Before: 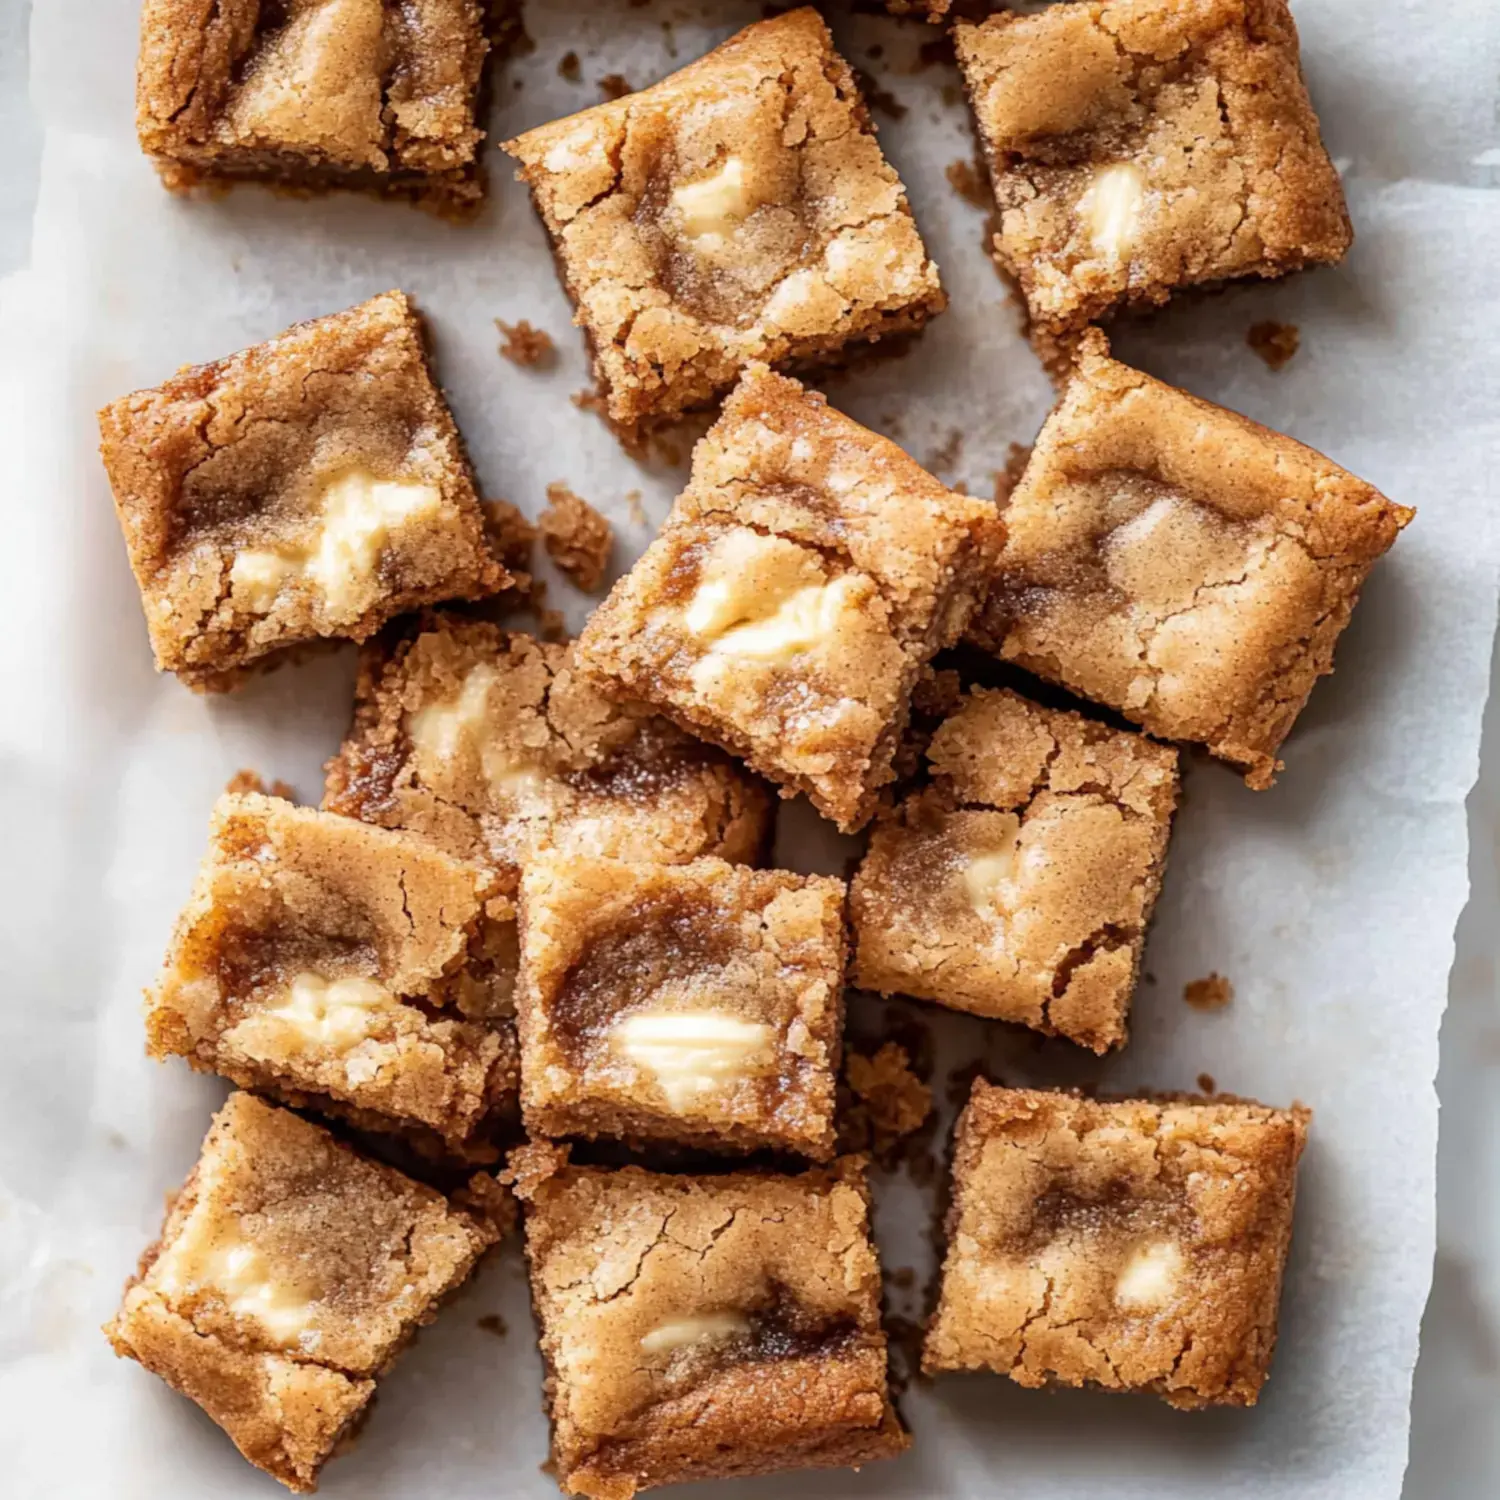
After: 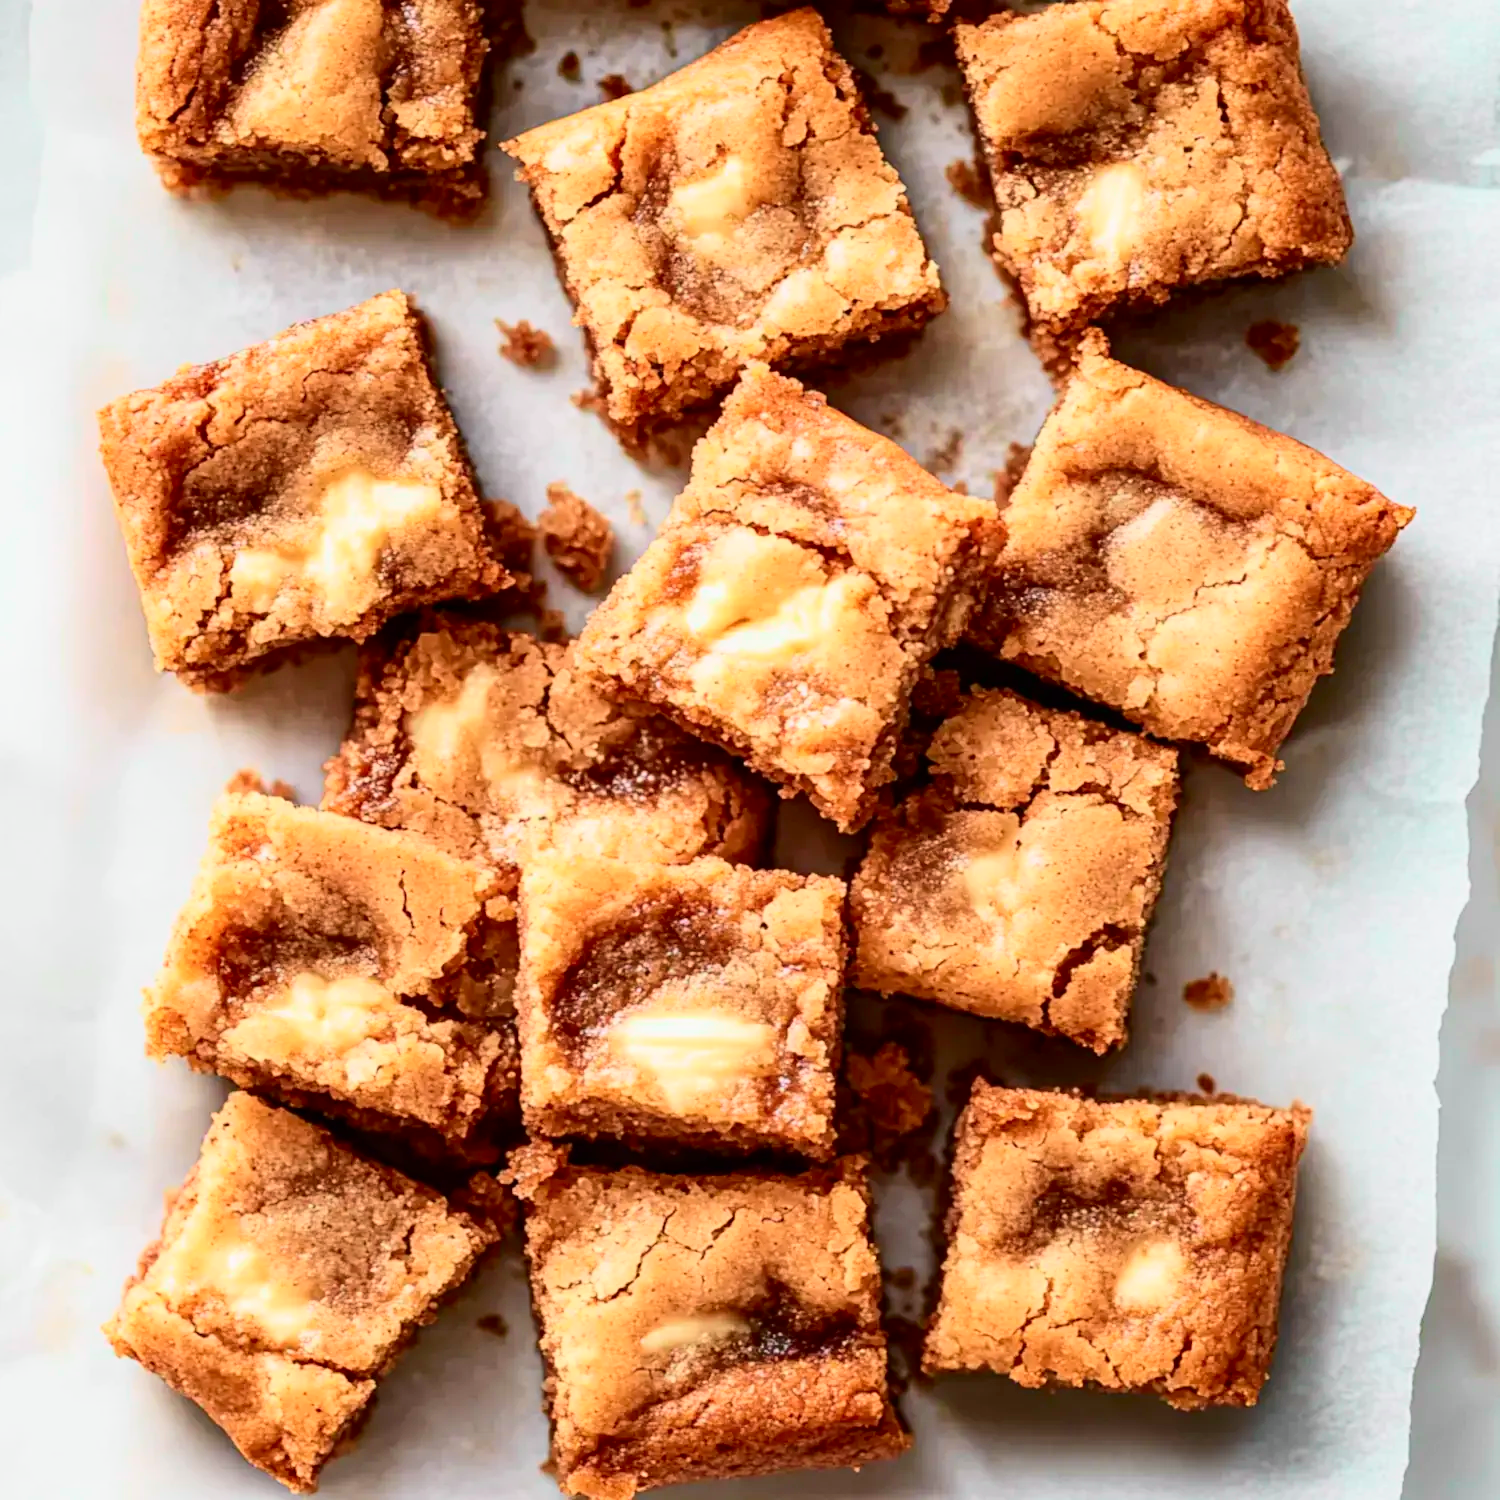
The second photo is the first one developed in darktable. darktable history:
tone curve: curves: ch0 [(0, 0.003) (0.044, 0.025) (0.12, 0.089) (0.197, 0.168) (0.281, 0.273) (0.468, 0.548) (0.583, 0.691) (0.701, 0.815) (0.86, 0.922) (1, 0.982)]; ch1 [(0, 0) (0.232, 0.214) (0.404, 0.376) (0.461, 0.425) (0.493, 0.481) (0.501, 0.5) (0.517, 0.524) (0.55, 0.585) (0.598, 0.651) (0.671, 0.735) (0.796, 0.85) (1, 1)]; ch2 [(0, 0) (0.249, 0.216) (0.357, 0.317) (0.448, 0.432) (0.478, 0.492) (0.498, 0.499) (0.517, 0.527) (0.537, 0.564) (0.569, 0.617) (0.61, 0.659) (0.706, 0.75) (0.808, 0.809) (0.991, 0.968)], color space Lab, independent channels, preserve colors none
